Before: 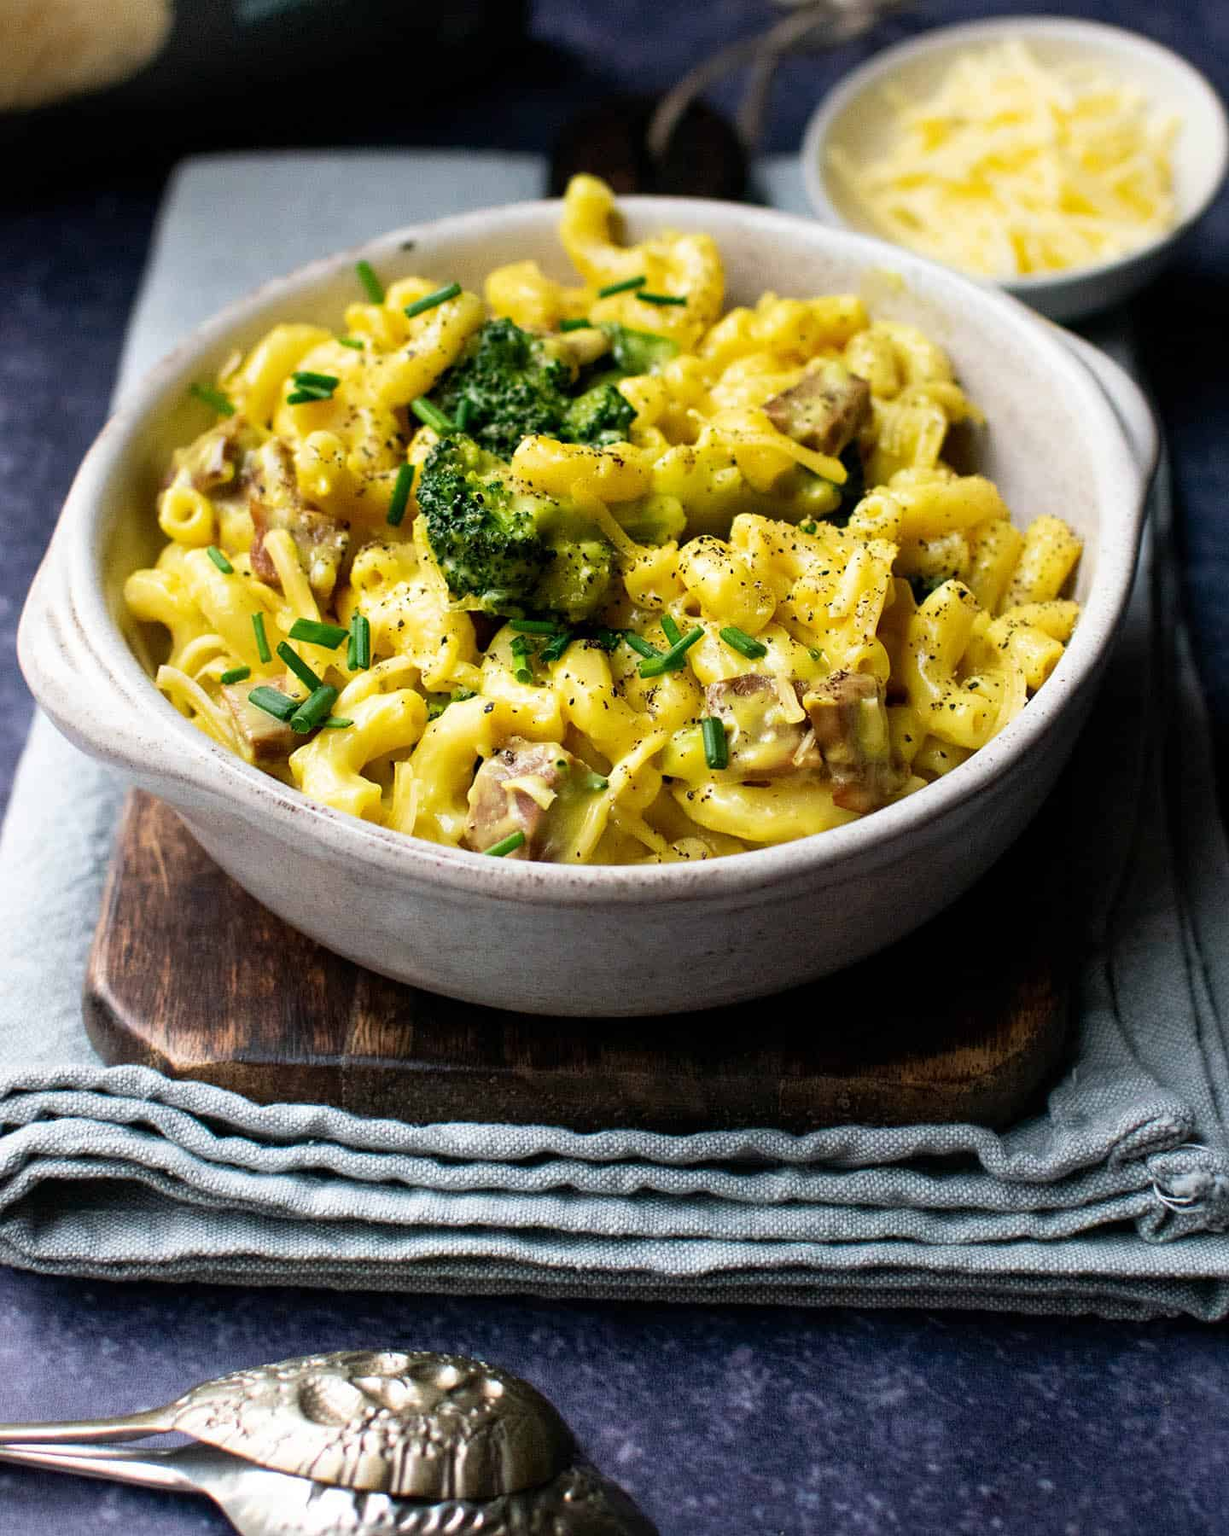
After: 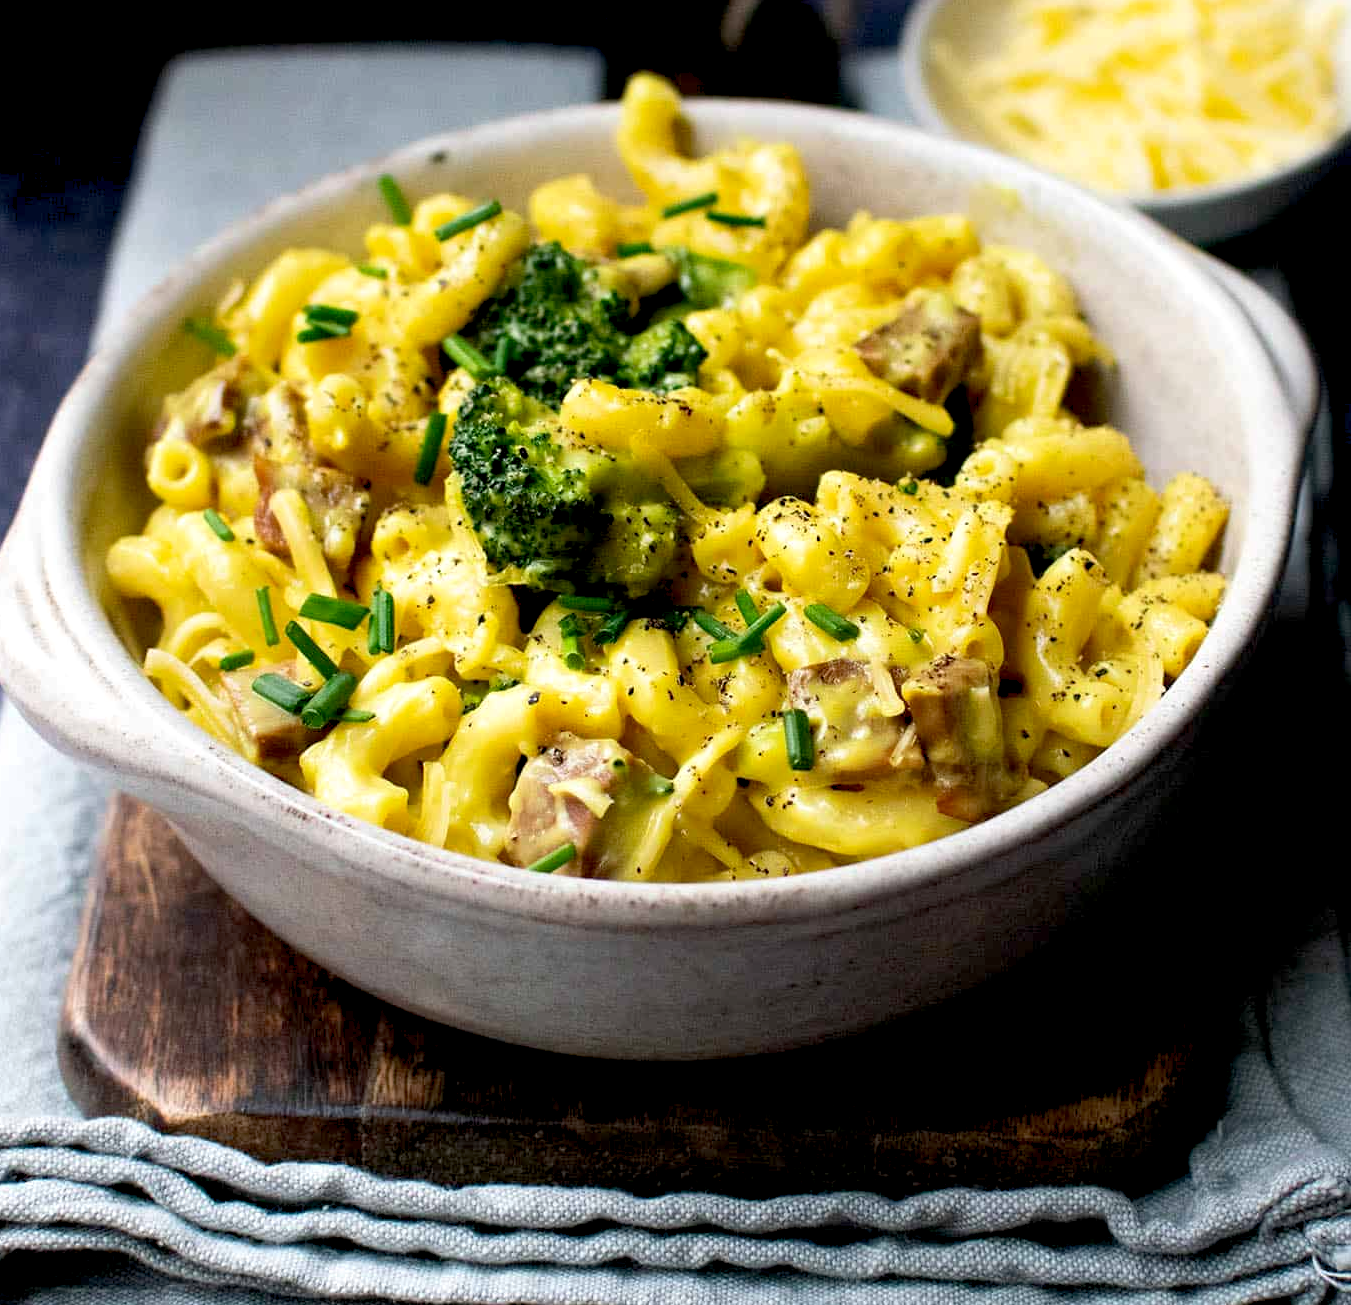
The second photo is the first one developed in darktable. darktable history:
crop: left 2.737%, top 7.287%, right 3.421%, bottom 20.179%
exposure: black level correction 0.007, exposure 0.093 EV, compensate highlight preservation false
